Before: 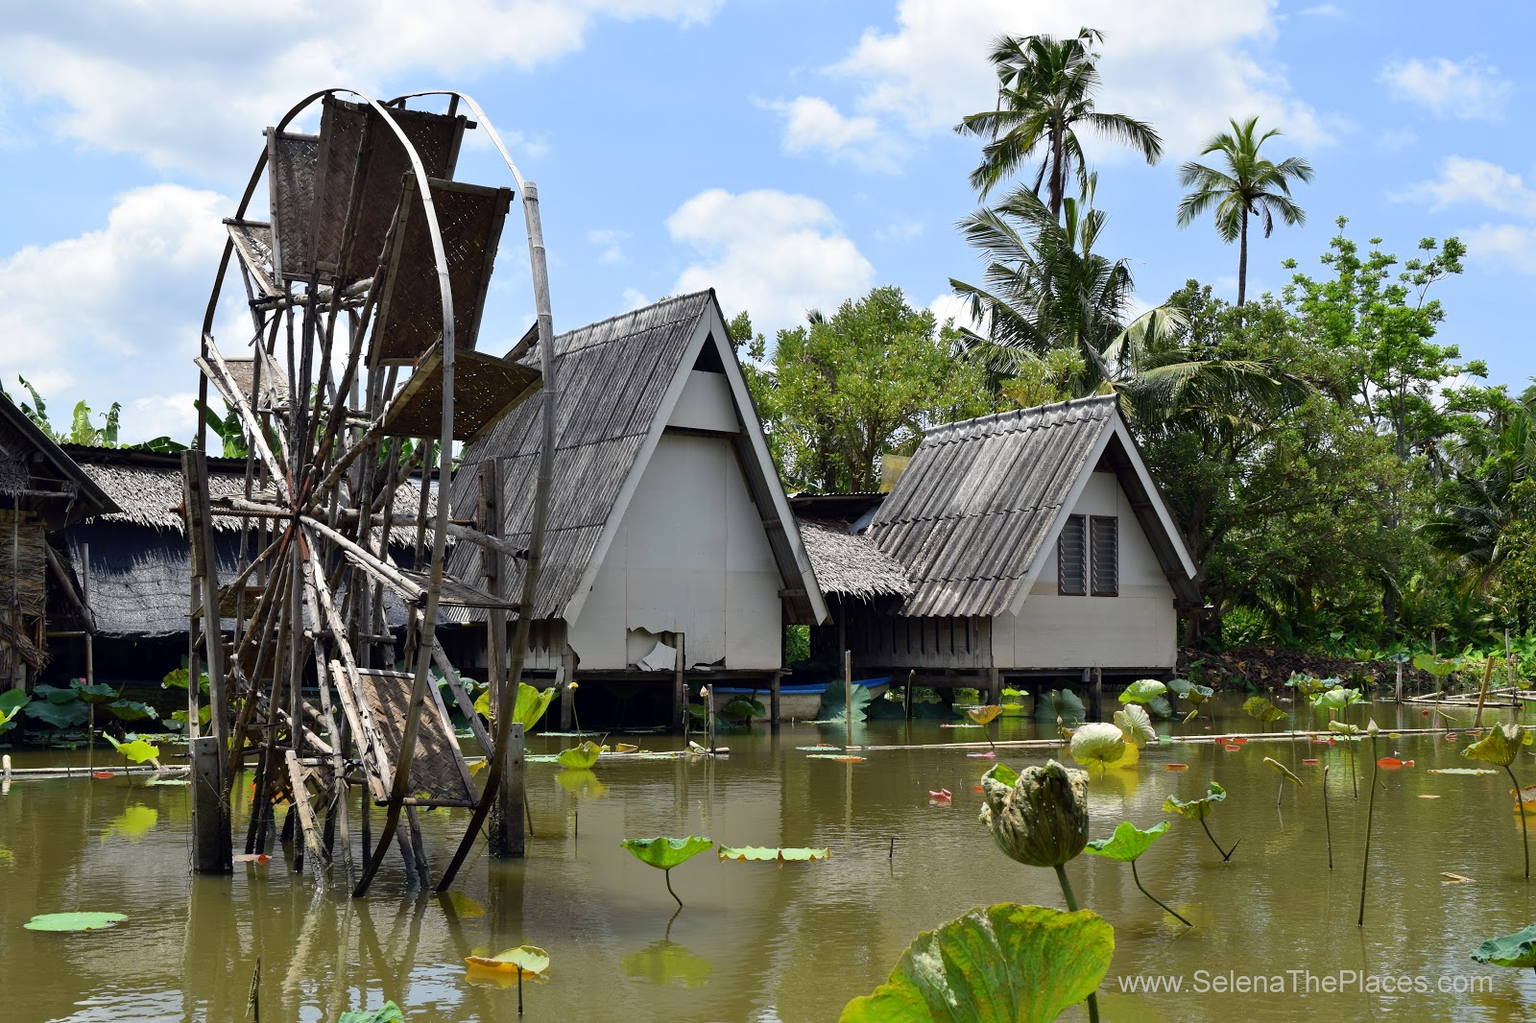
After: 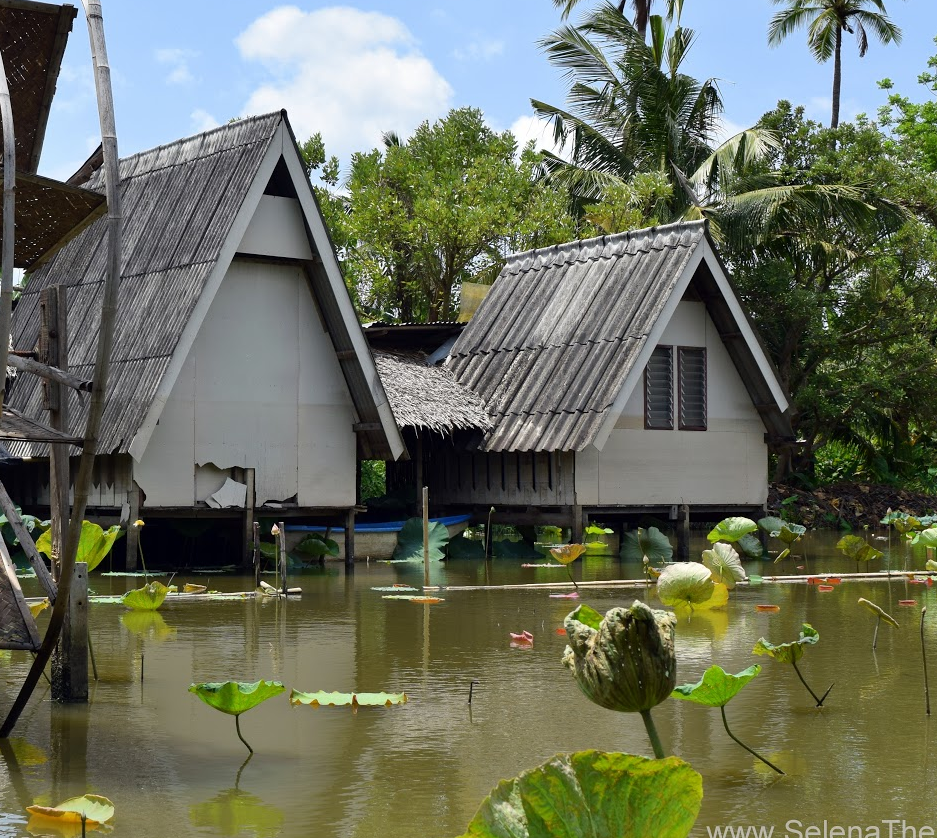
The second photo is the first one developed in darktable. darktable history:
crop and rotate: left 28.695%, top 17.959%, right 12.721%, bottom 3.377%
